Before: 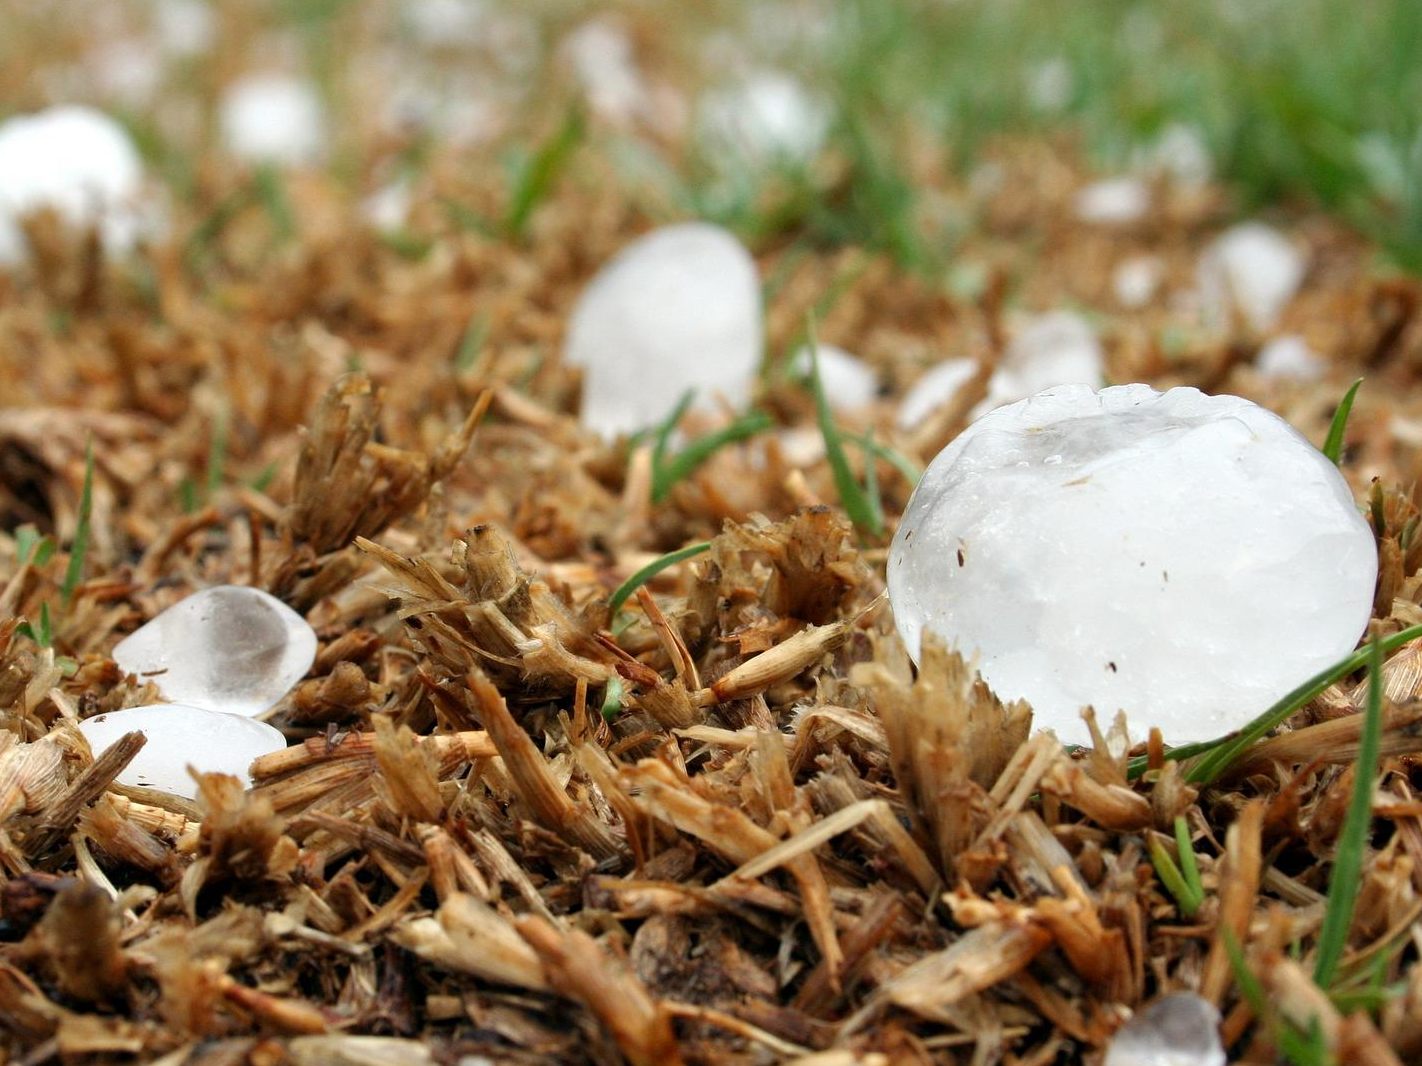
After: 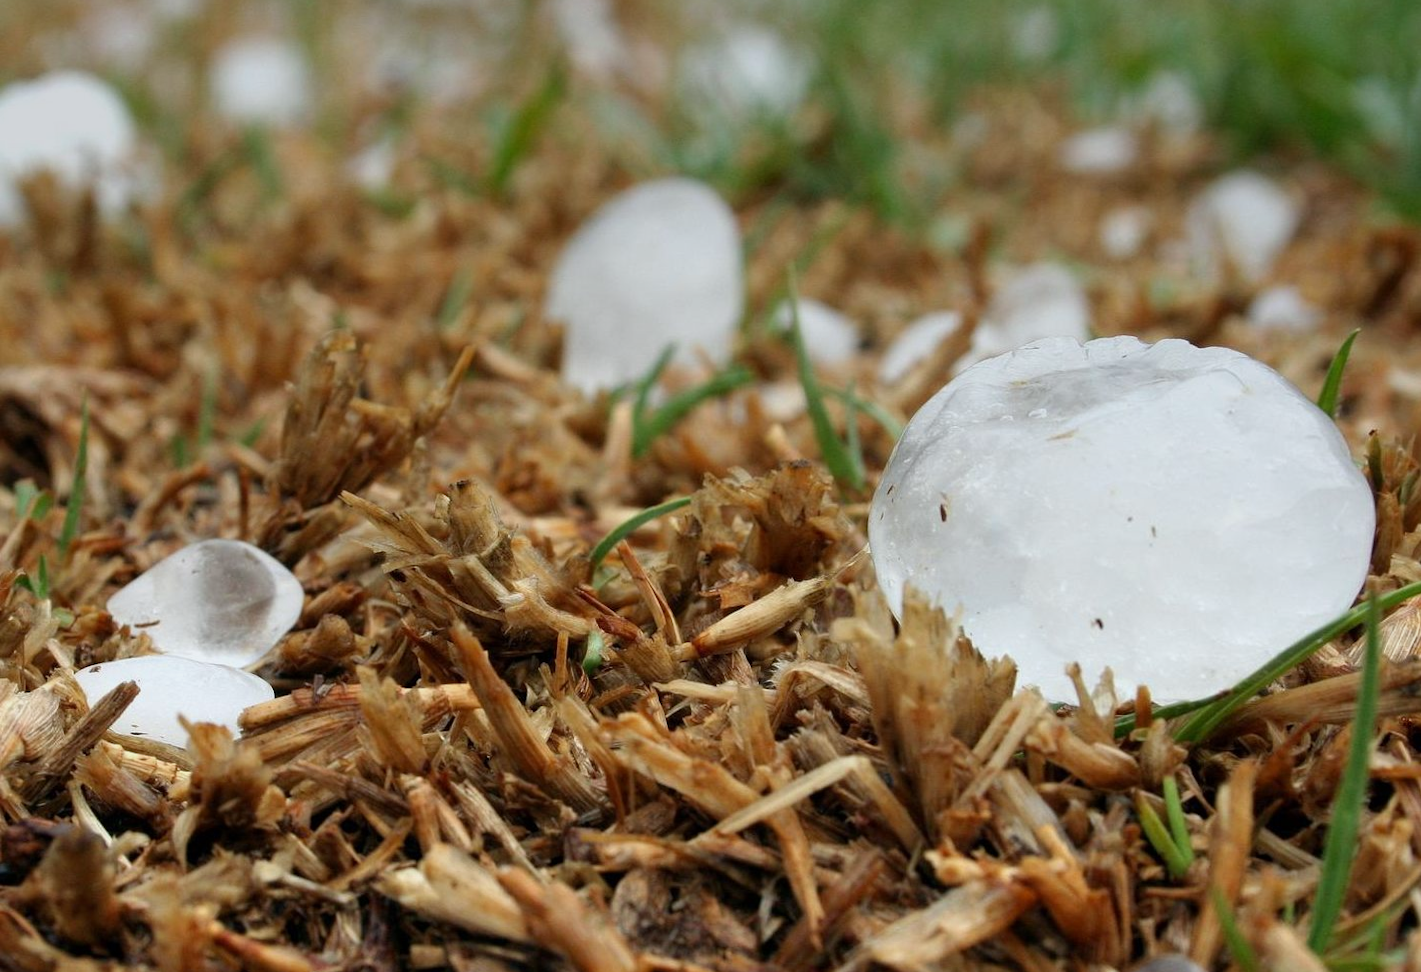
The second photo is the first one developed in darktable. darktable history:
crop and rotate: top 5.609%, bottom 5.609%
graduated density: rotation -0.352°, offset 57.64
white balance: red 0.982, blue 1.018
rotate and perspective: lens shift (horizontal) -0.055, automatic cropping off
